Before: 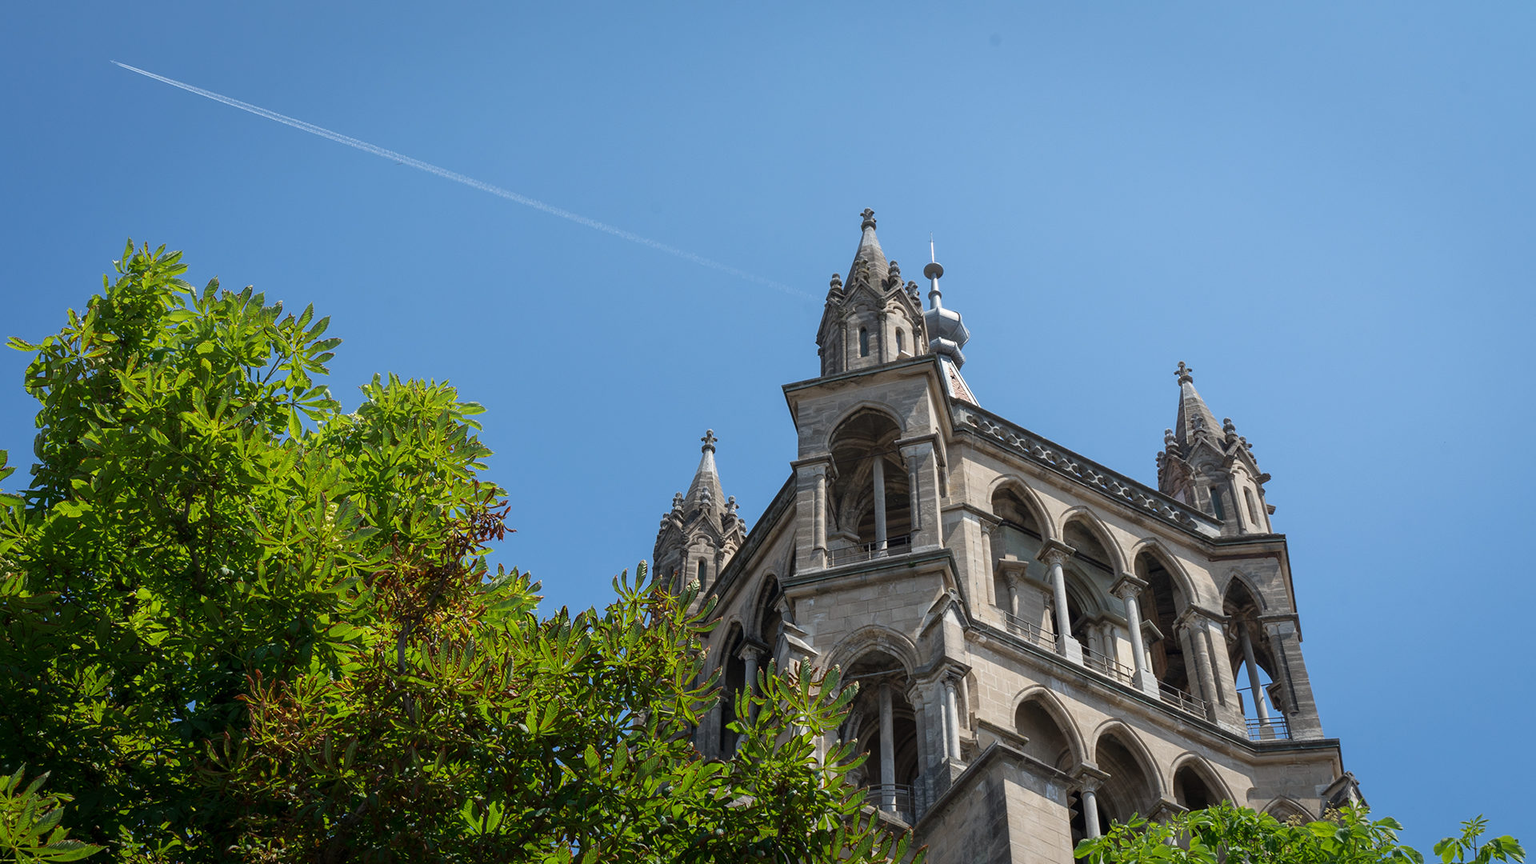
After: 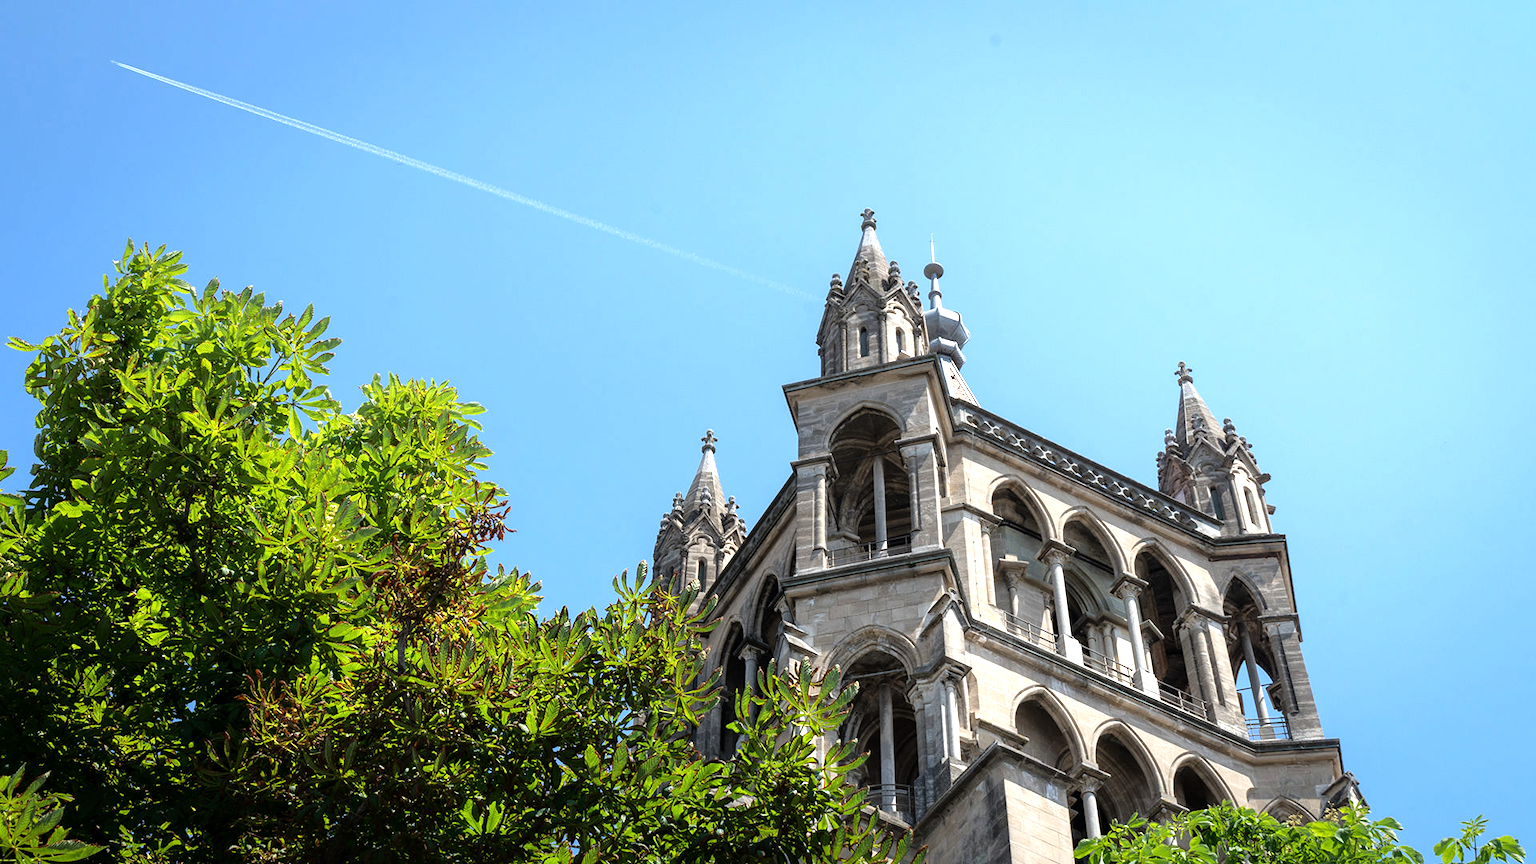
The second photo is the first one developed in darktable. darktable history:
tone equalizer: -8 EV -1.09 EV, -7 EV -0.976 EV, -6 EV -0.9 EV, -5 EV -0.542 EV, -3 EV 0.565 EV, -2 EV 0.844 EV, -1 EV 0.99 EV, +0 EV 1.06 EV
